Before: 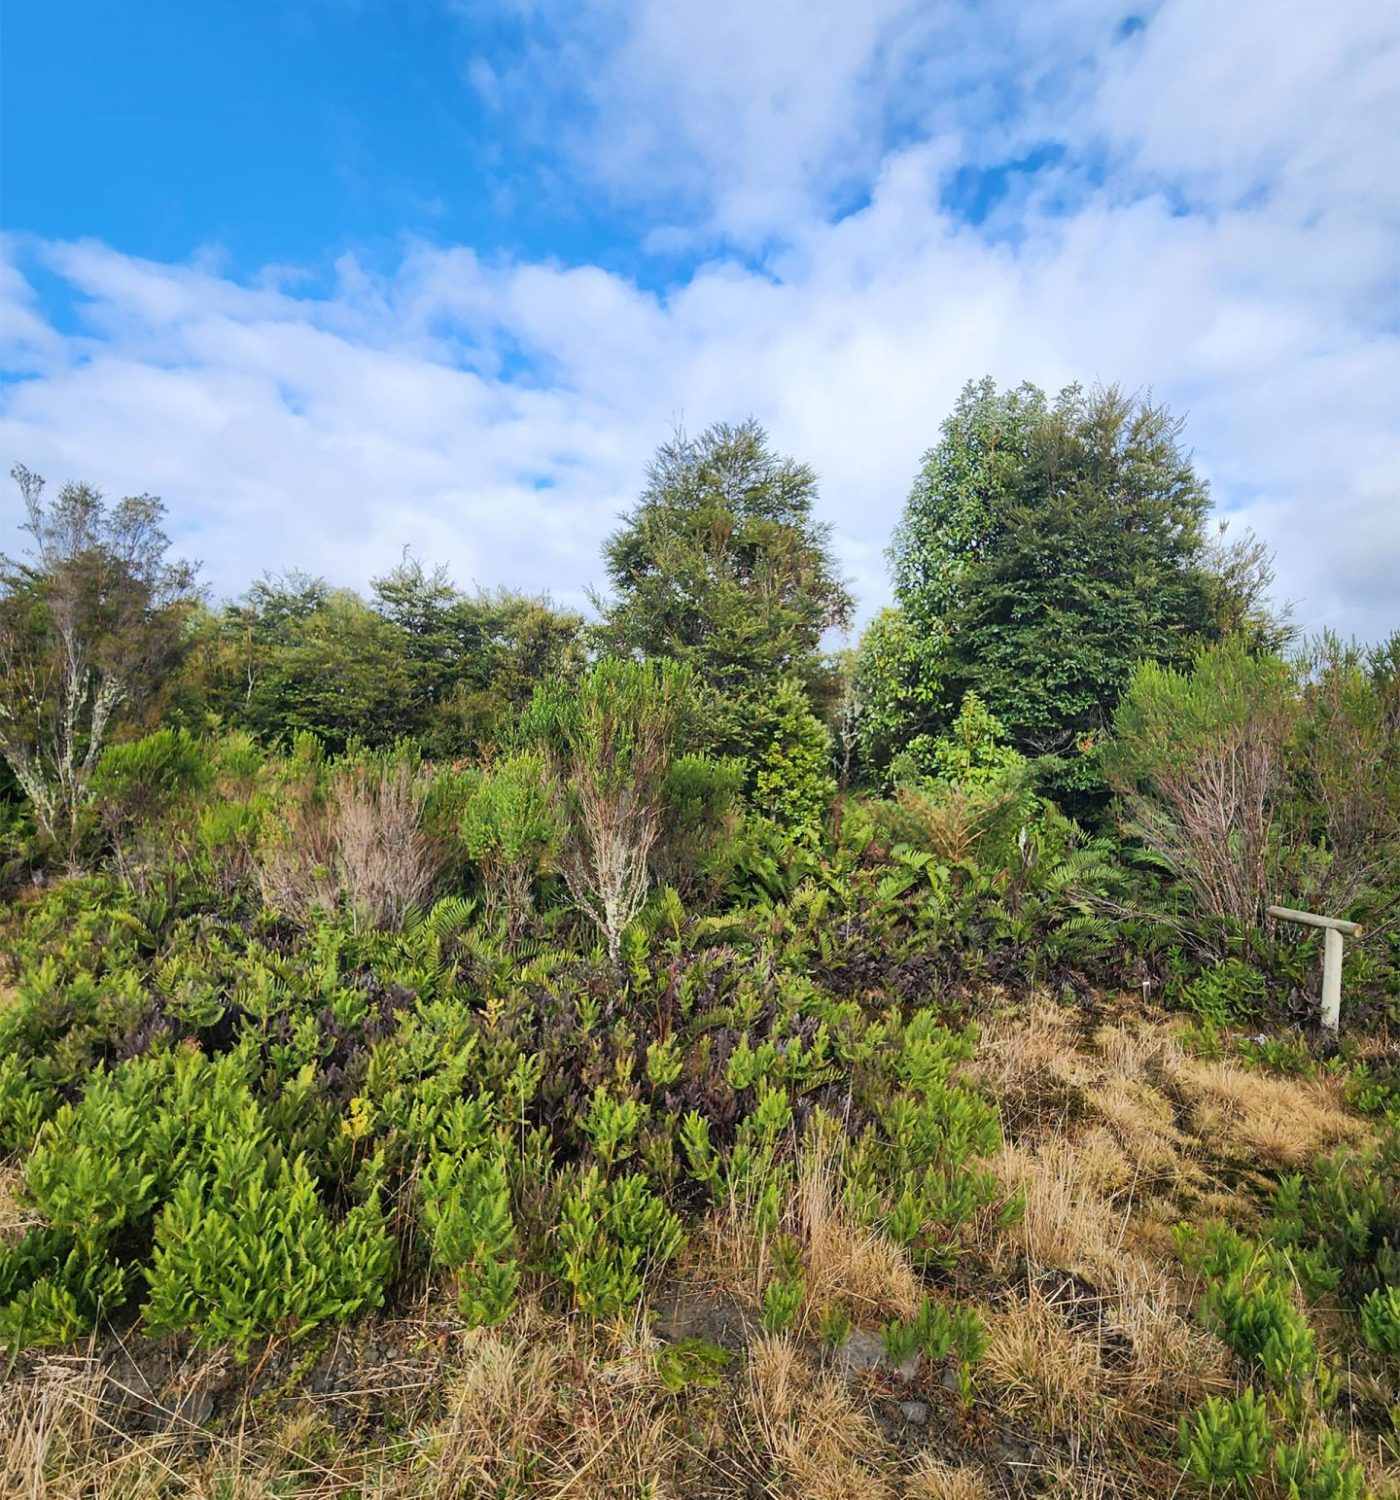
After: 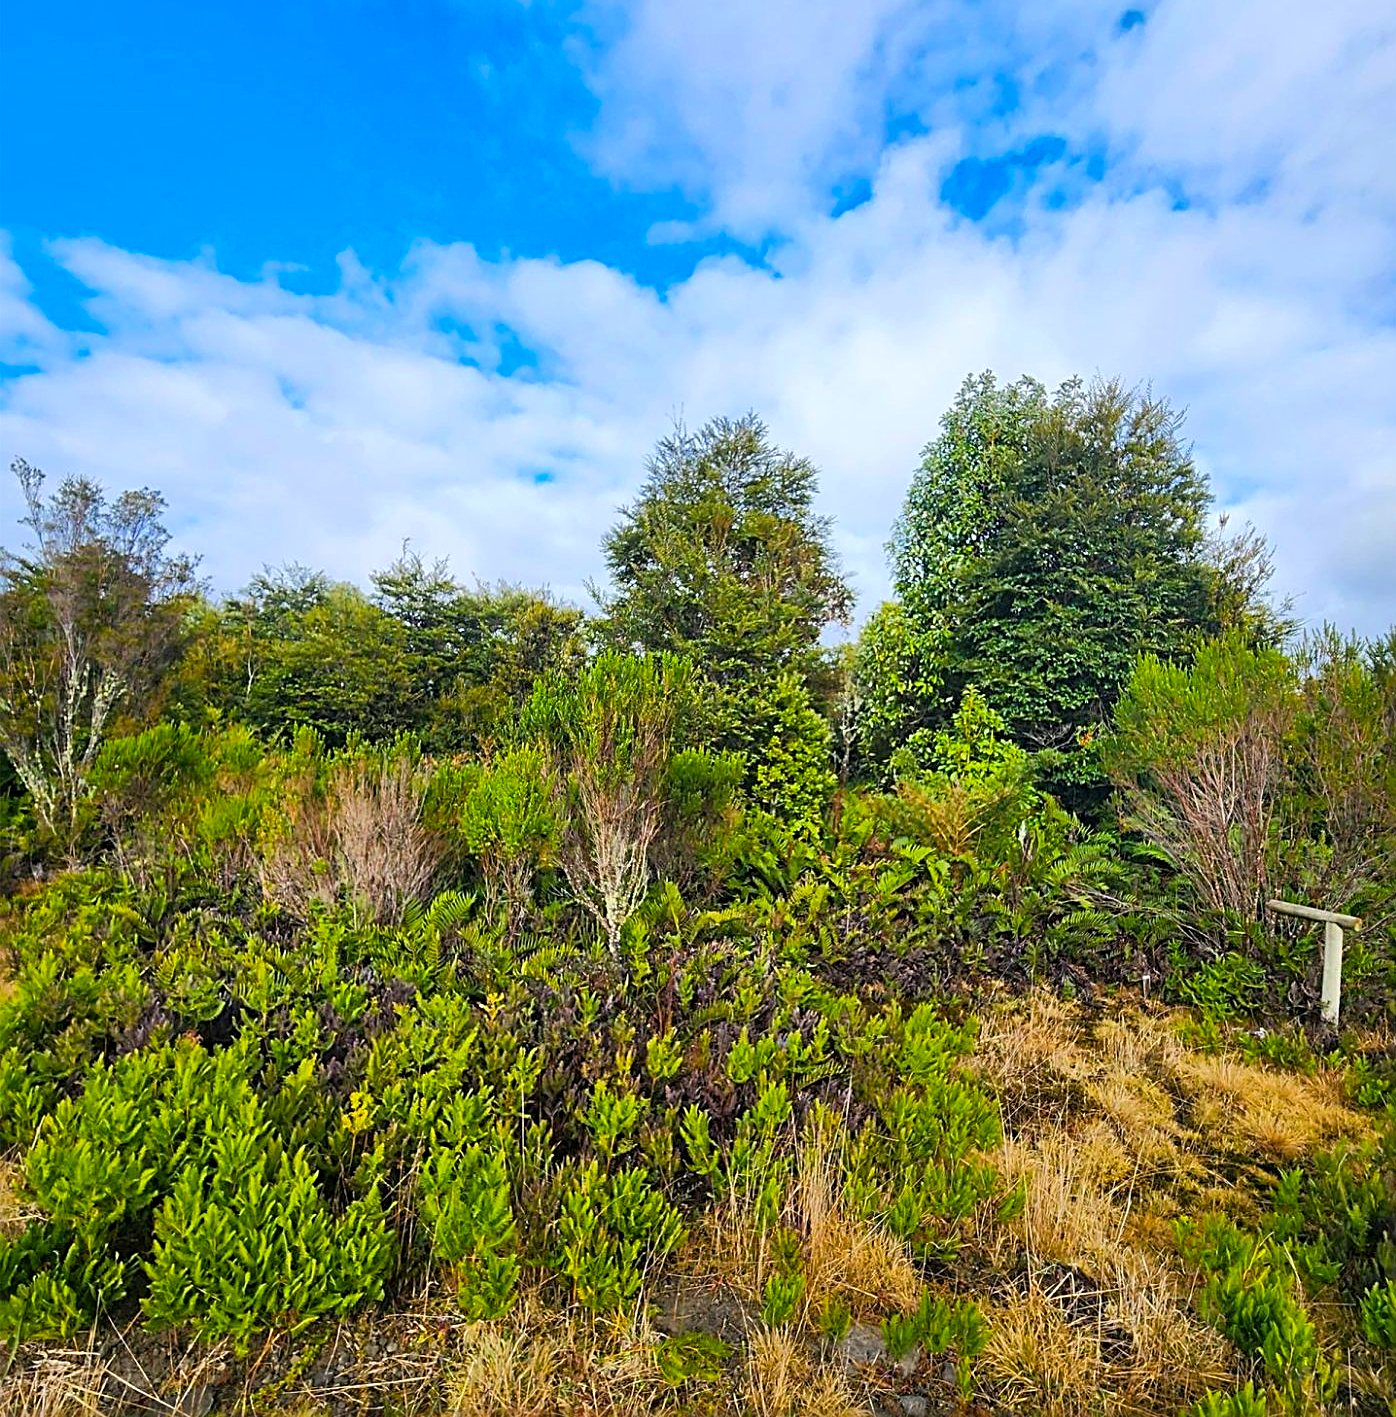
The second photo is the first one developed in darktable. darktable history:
color balance rgb: linear chroma grading › global chroma 15%, perceptual saturation grading › global saturation 30%
sharpen: radius 2.817, amount 0.715
crop: top 0.448%, right 0.264%, bottom 5.045%
